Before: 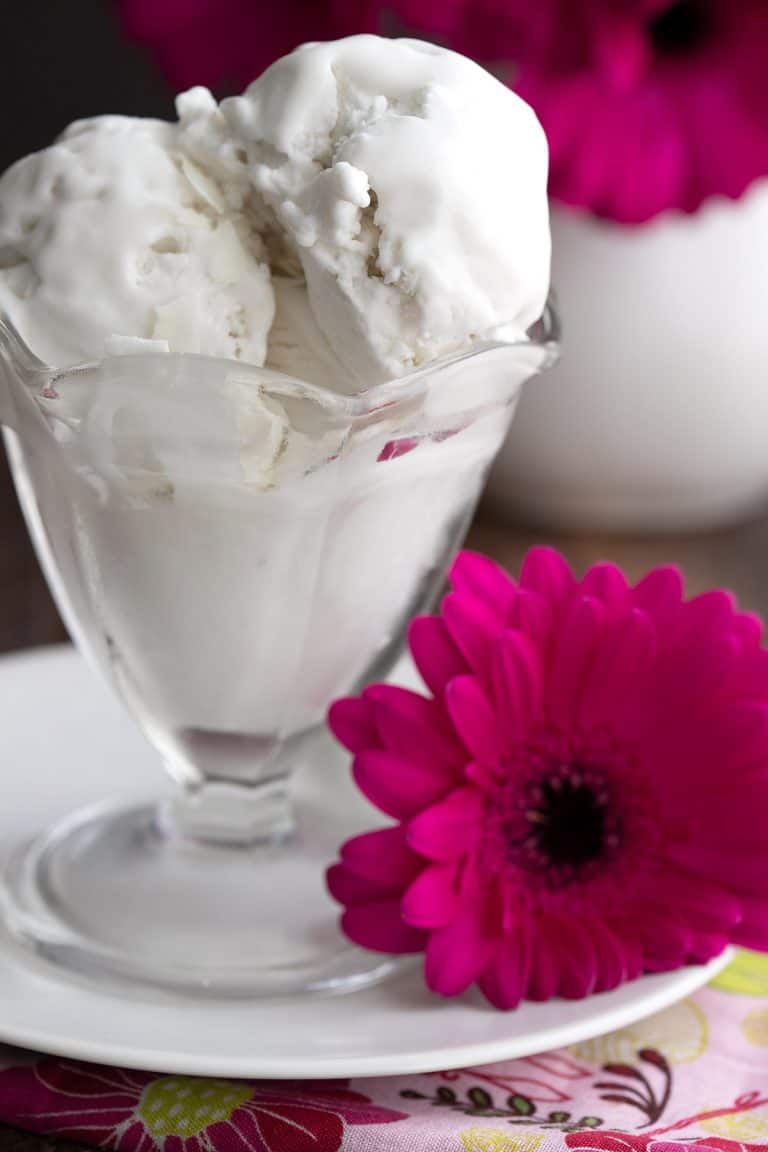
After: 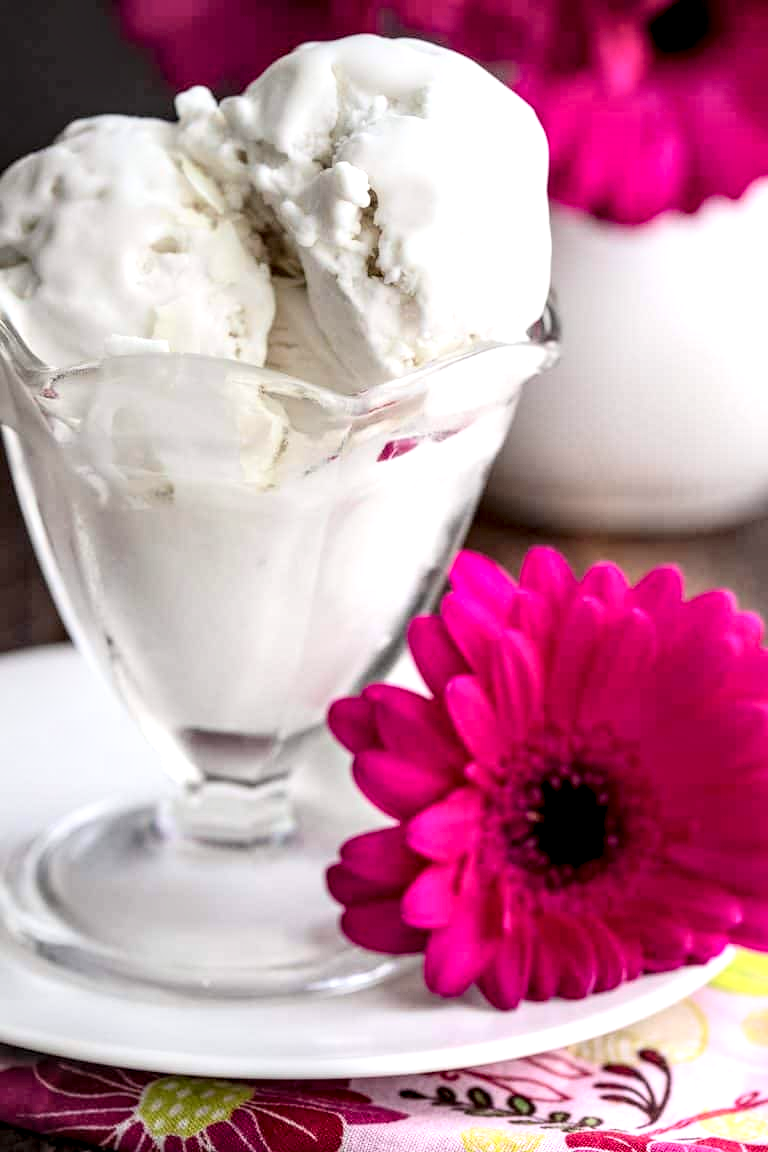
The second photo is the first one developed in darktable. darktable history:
local contrast: highlights 19%, detail 186%
contrast brightness saturation: contrast 0.18, saturation 0.3
global tonemap: drago (0.7, 100)
